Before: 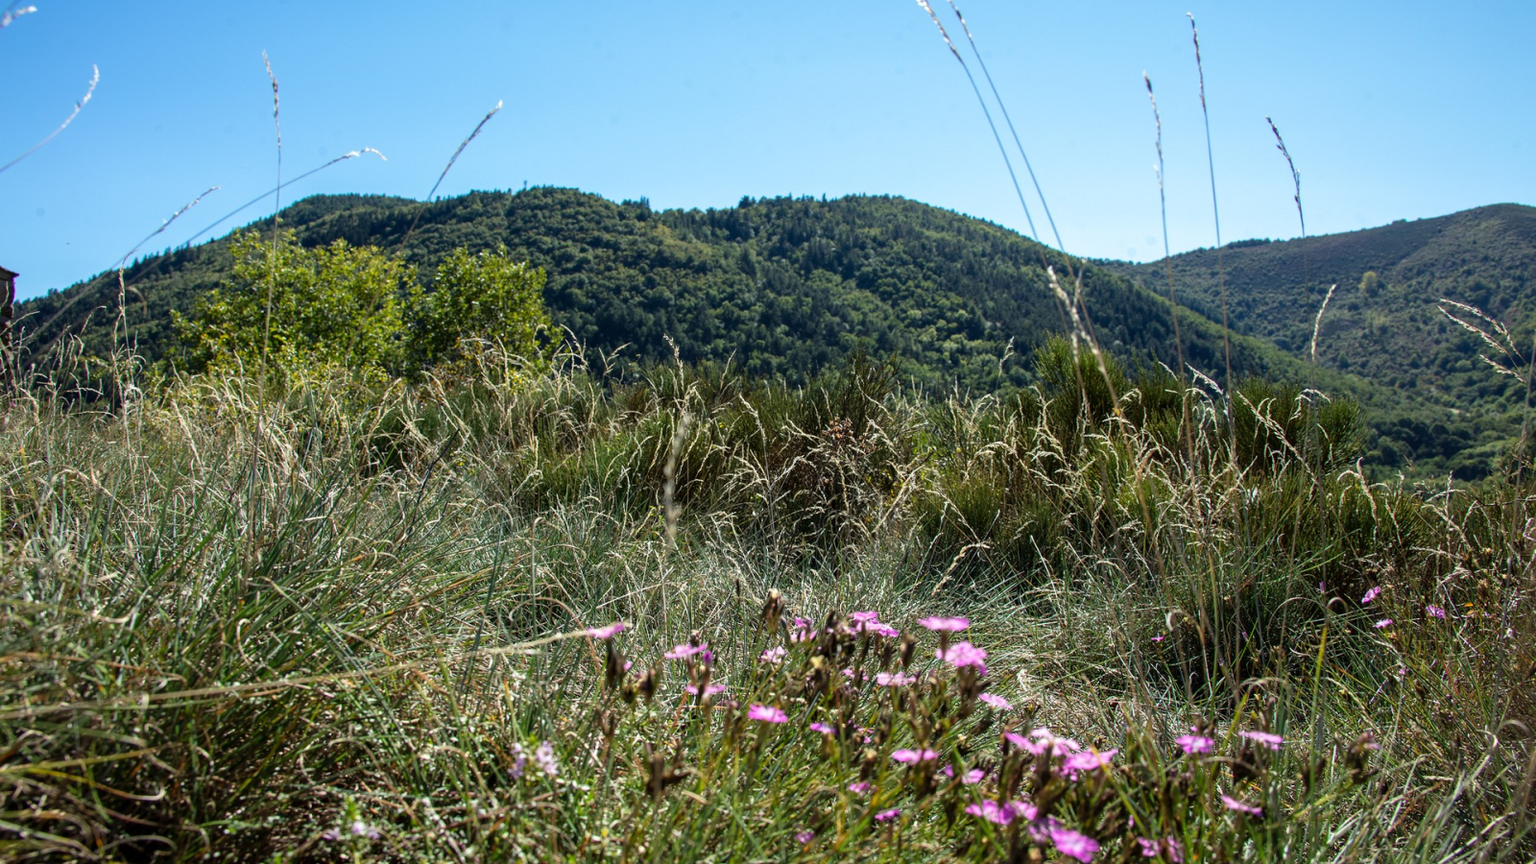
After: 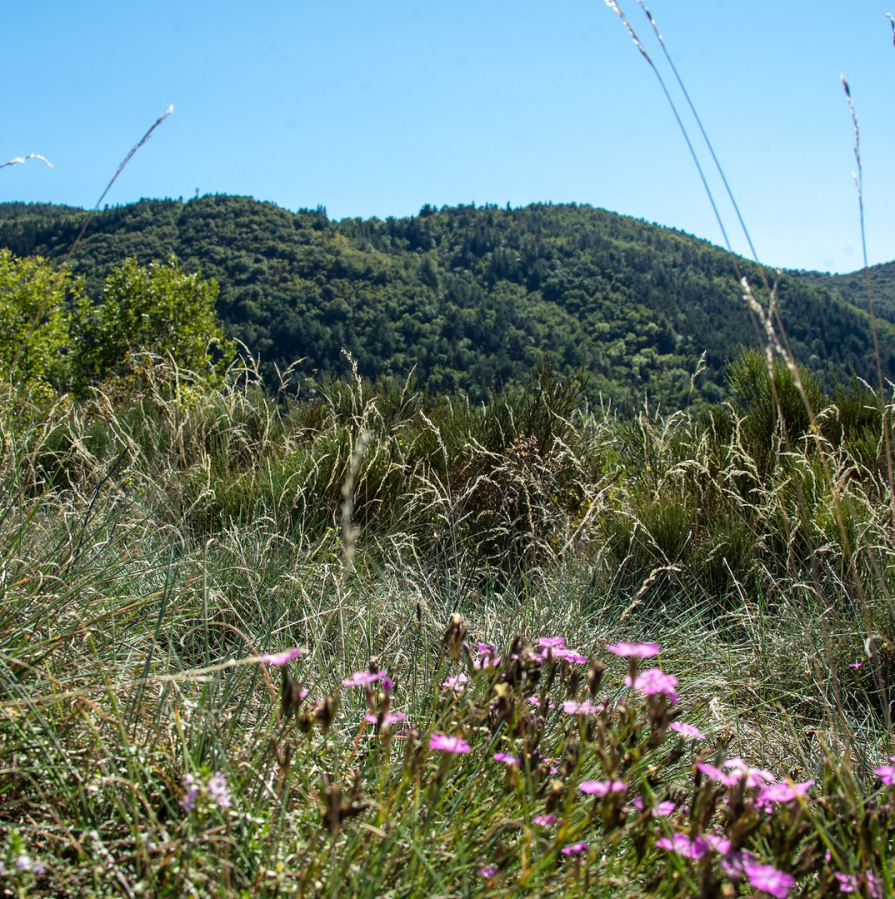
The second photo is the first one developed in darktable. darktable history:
crop: left 21.906%, right 22.141%, bottom 0.008%
